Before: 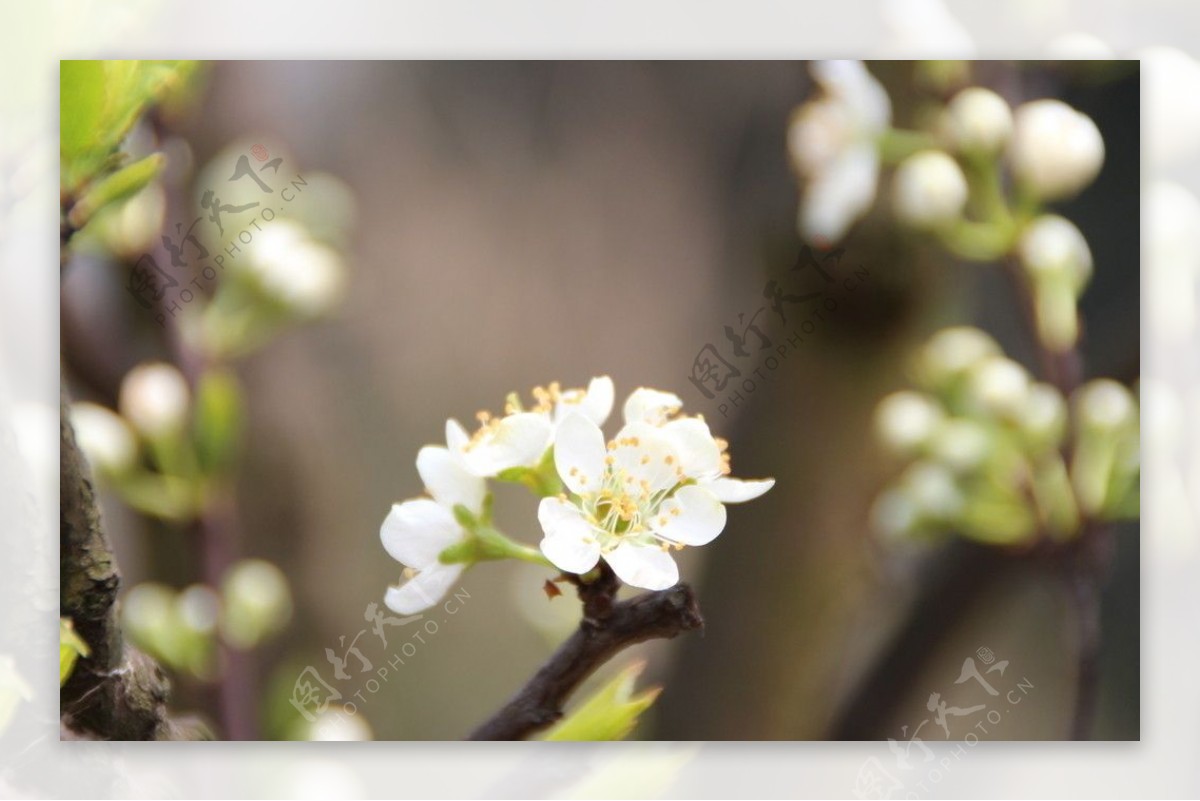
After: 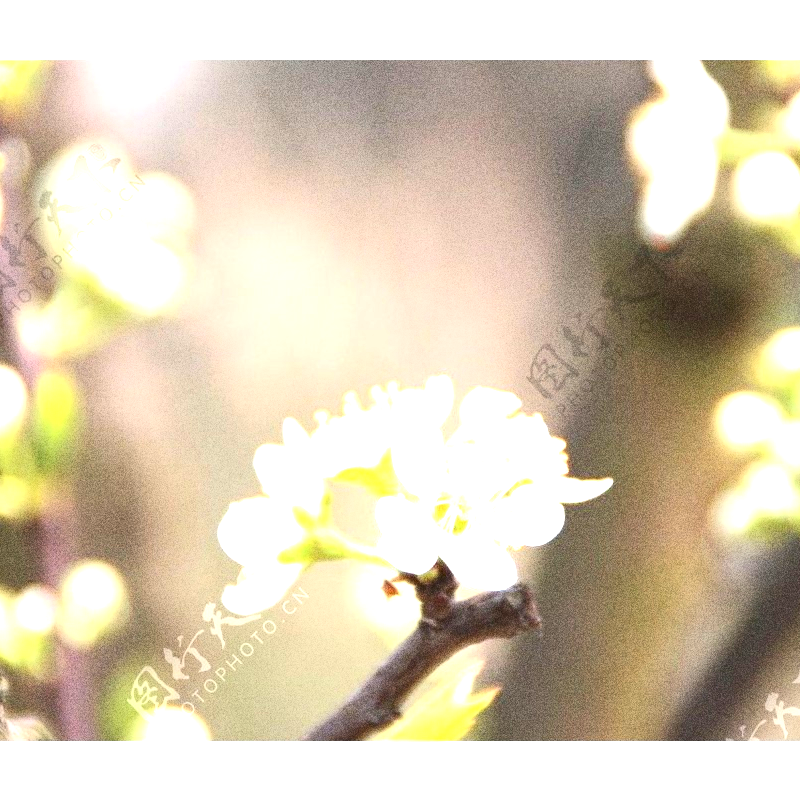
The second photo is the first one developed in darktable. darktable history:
grain: coarseness 10.62 ISO, strength 55.56%
exposure: black level correction 0, exposure 1.9 EV, compensate highlight preservation false
crop and rotate: left 13.537%, right 19.796%
